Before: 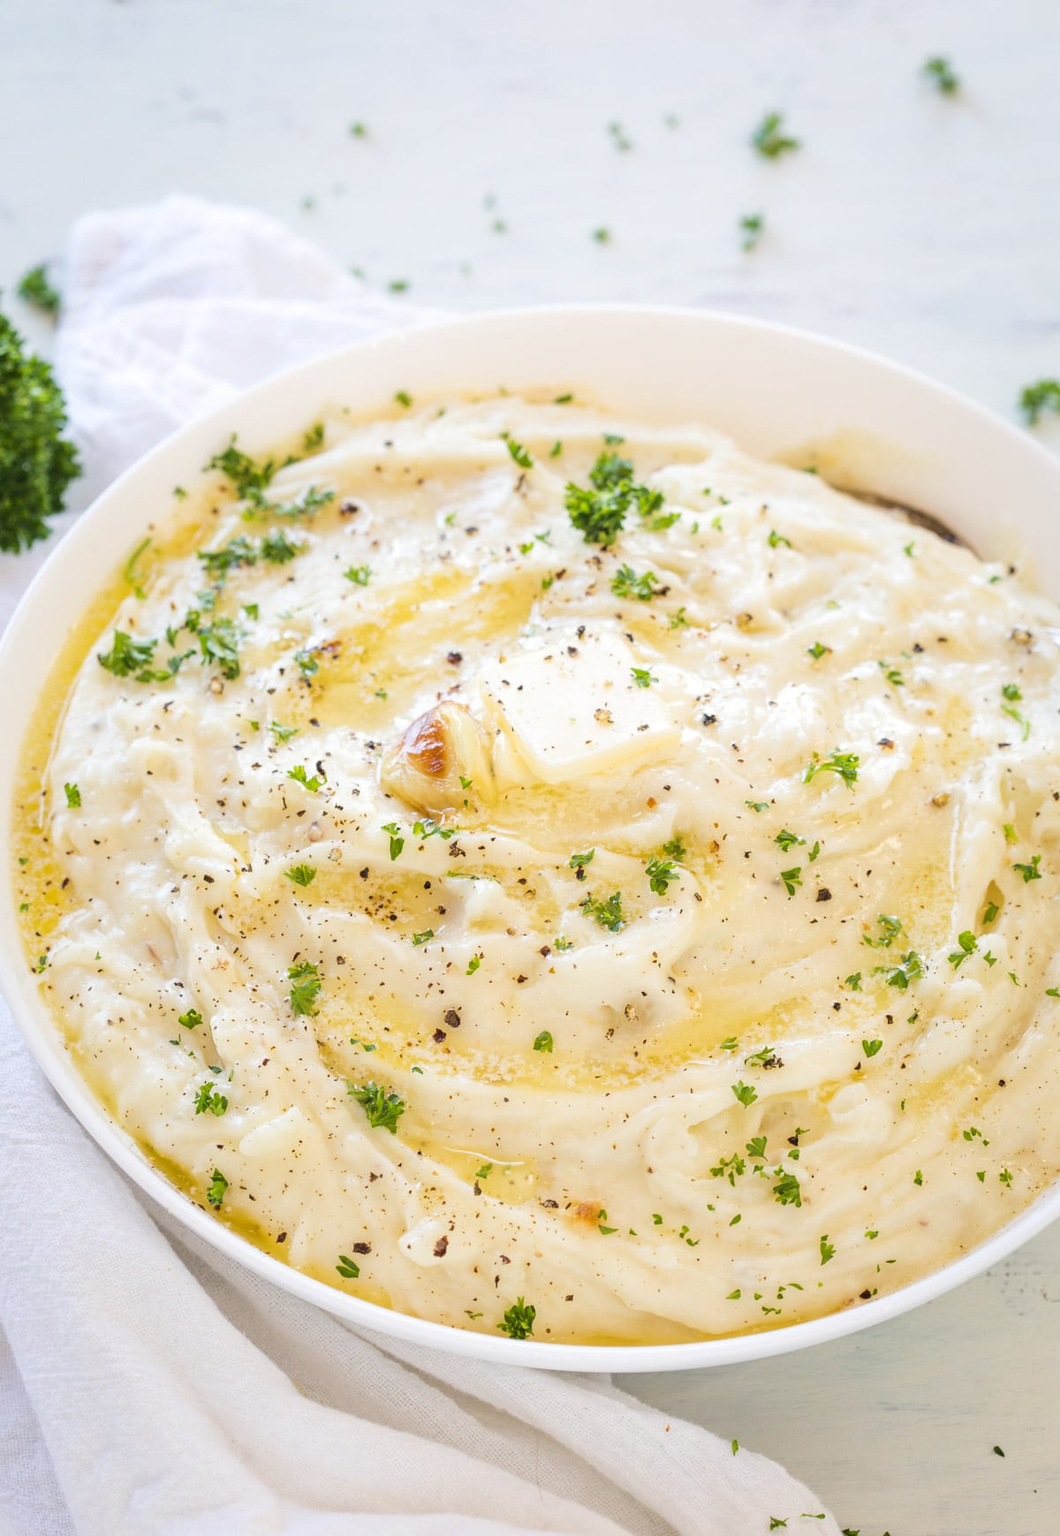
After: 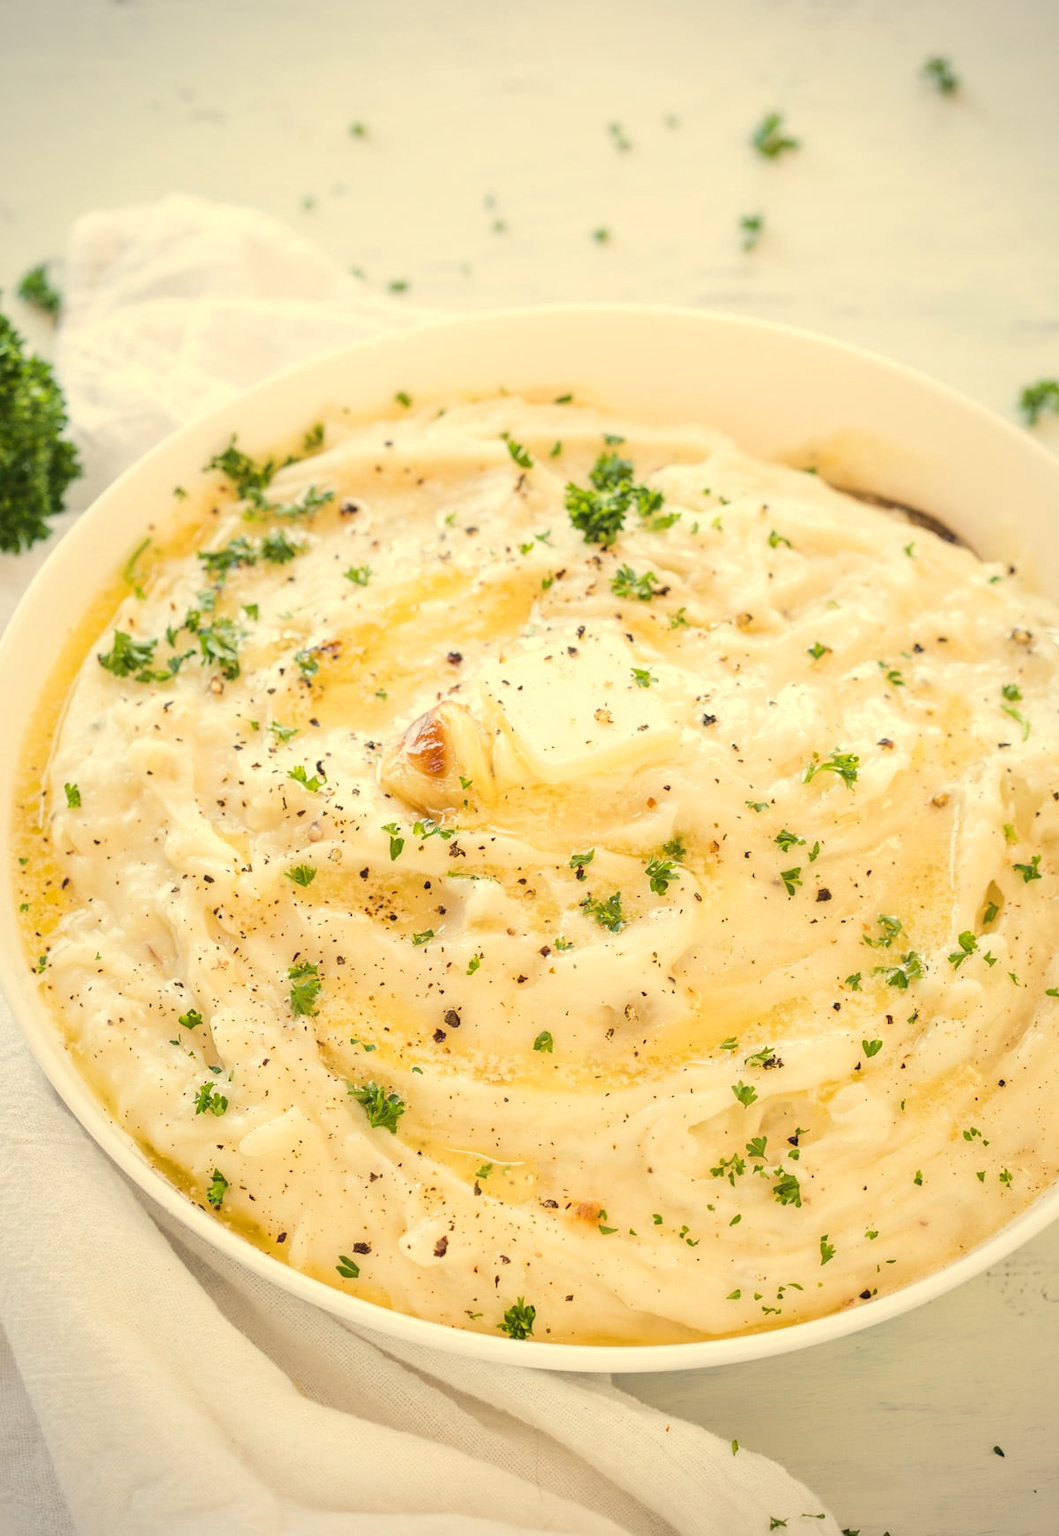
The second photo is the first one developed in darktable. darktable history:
vignetting: fall-off start 91.19%
white balance: red 1.08, blue 0.791
